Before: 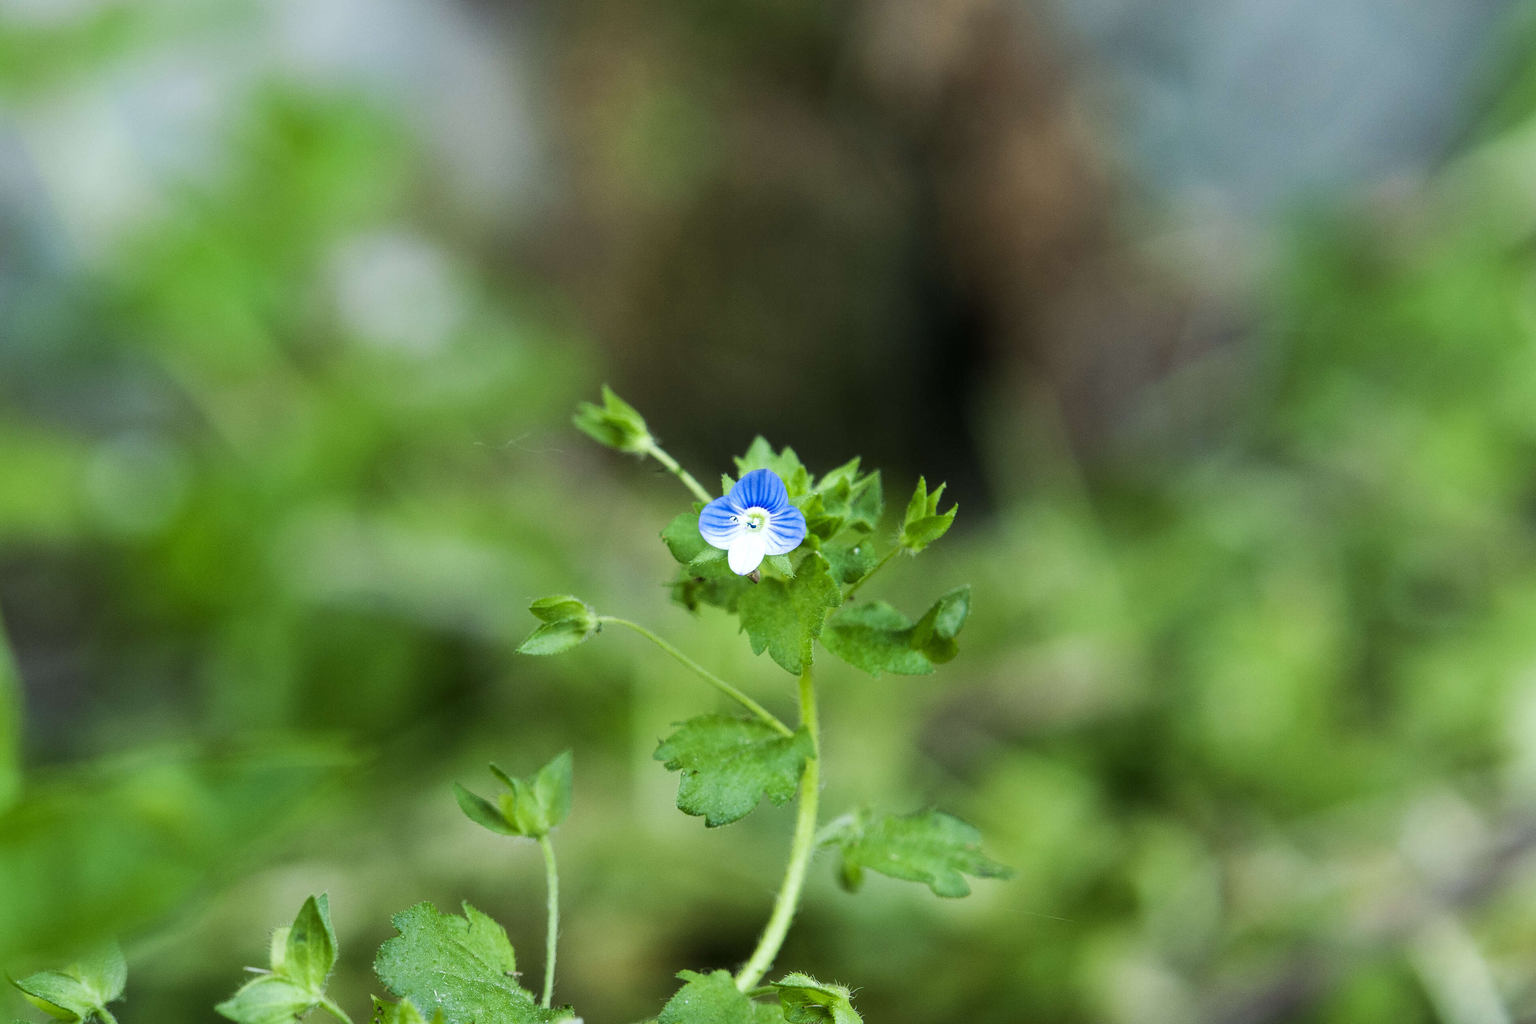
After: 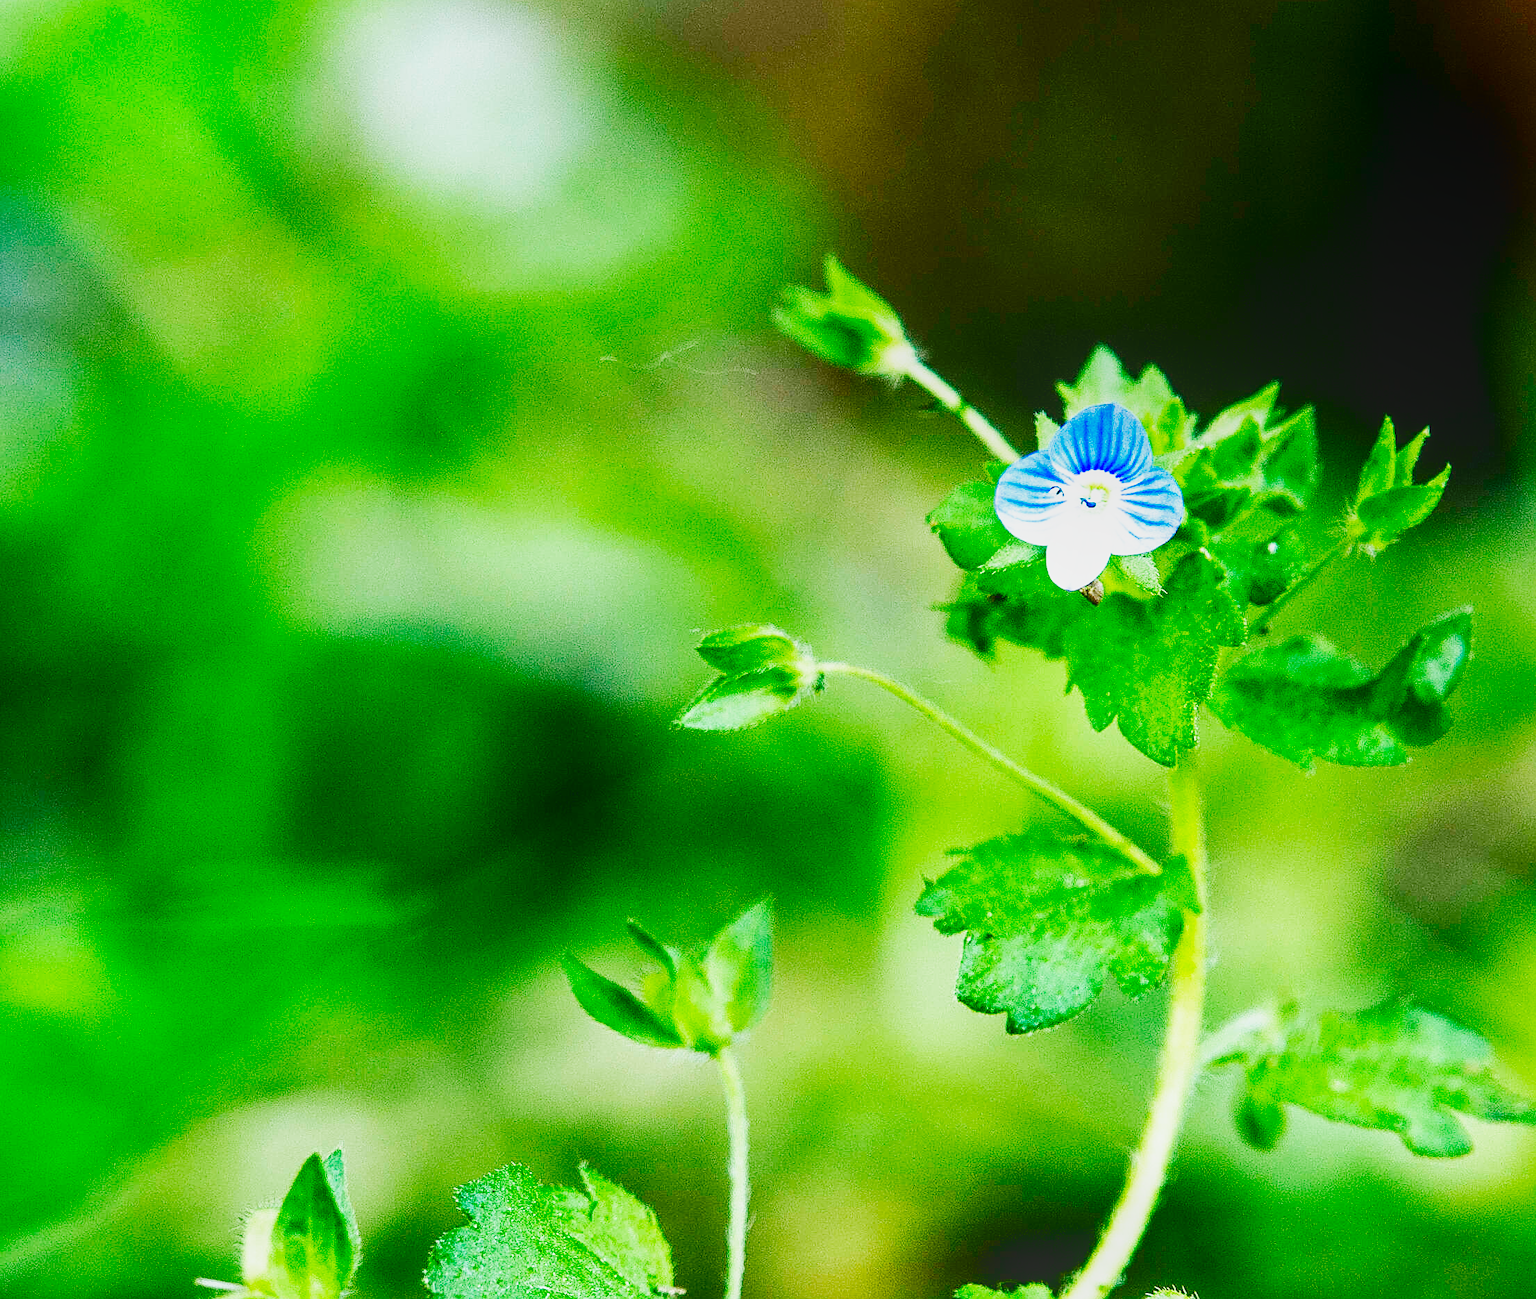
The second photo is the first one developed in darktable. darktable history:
contrast brightness saturation: brightness -0.252, saturation 0.203
crop: left 8.653%, top 23.416%, right 34.448%, bottom 4.347%
base curve: curves: ch0 [(0, 0) (0.007, 0.004) (0.027, 0.03) (0.046, 0.07) (0.207, 0.54) (0.442, 0.872) (0.673, 0.972) (1, 1)], preserve colors none
local contrast: highlights 46%, shadows 7%, detail 99%
sharpen: on, module defaults
